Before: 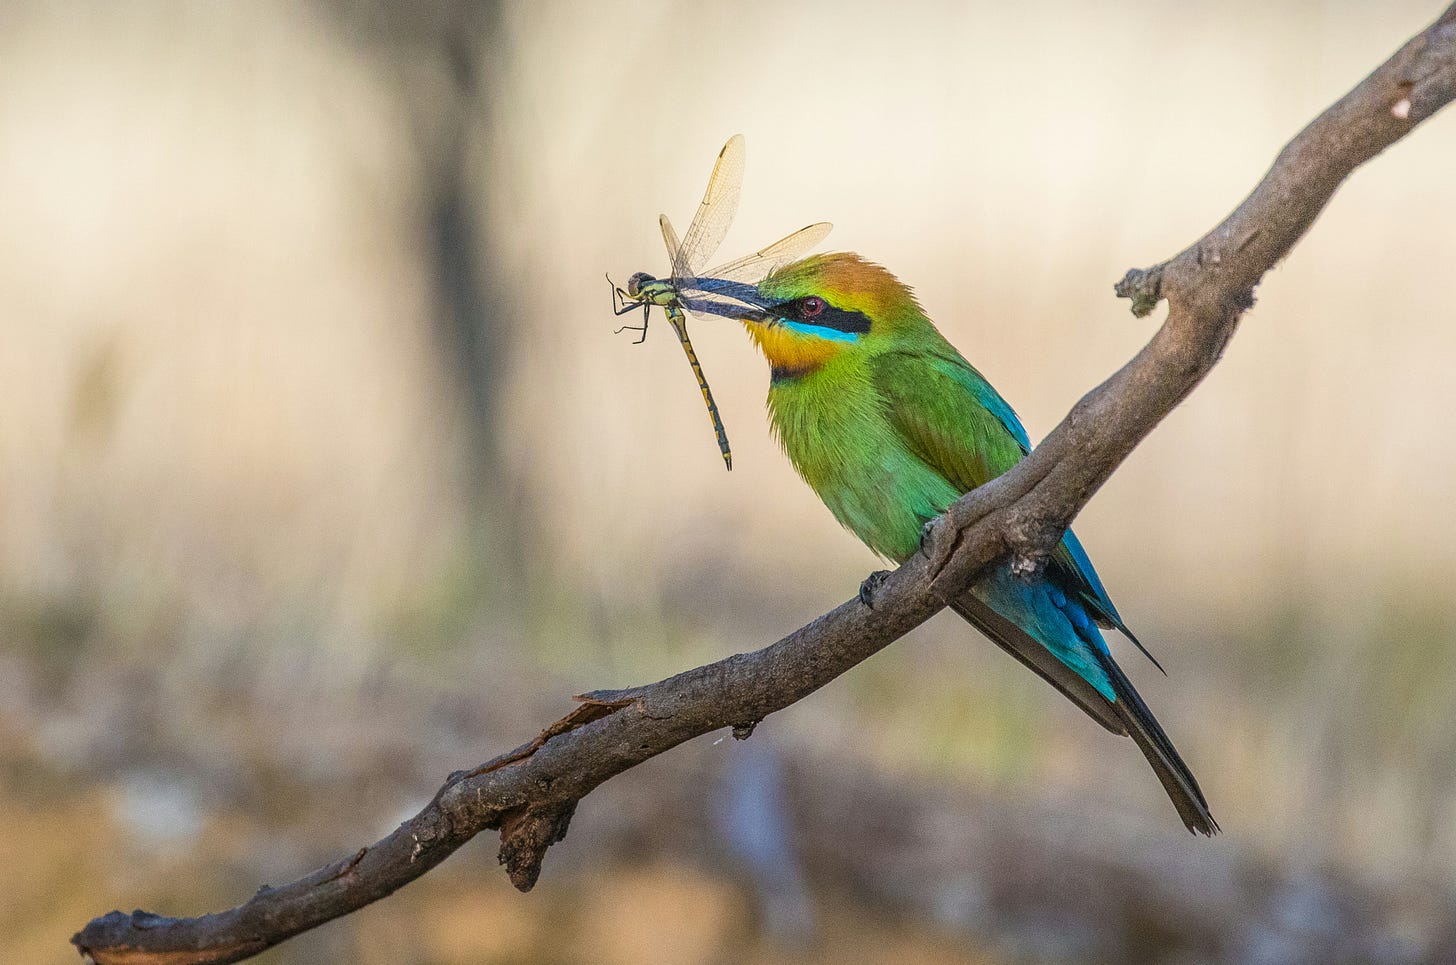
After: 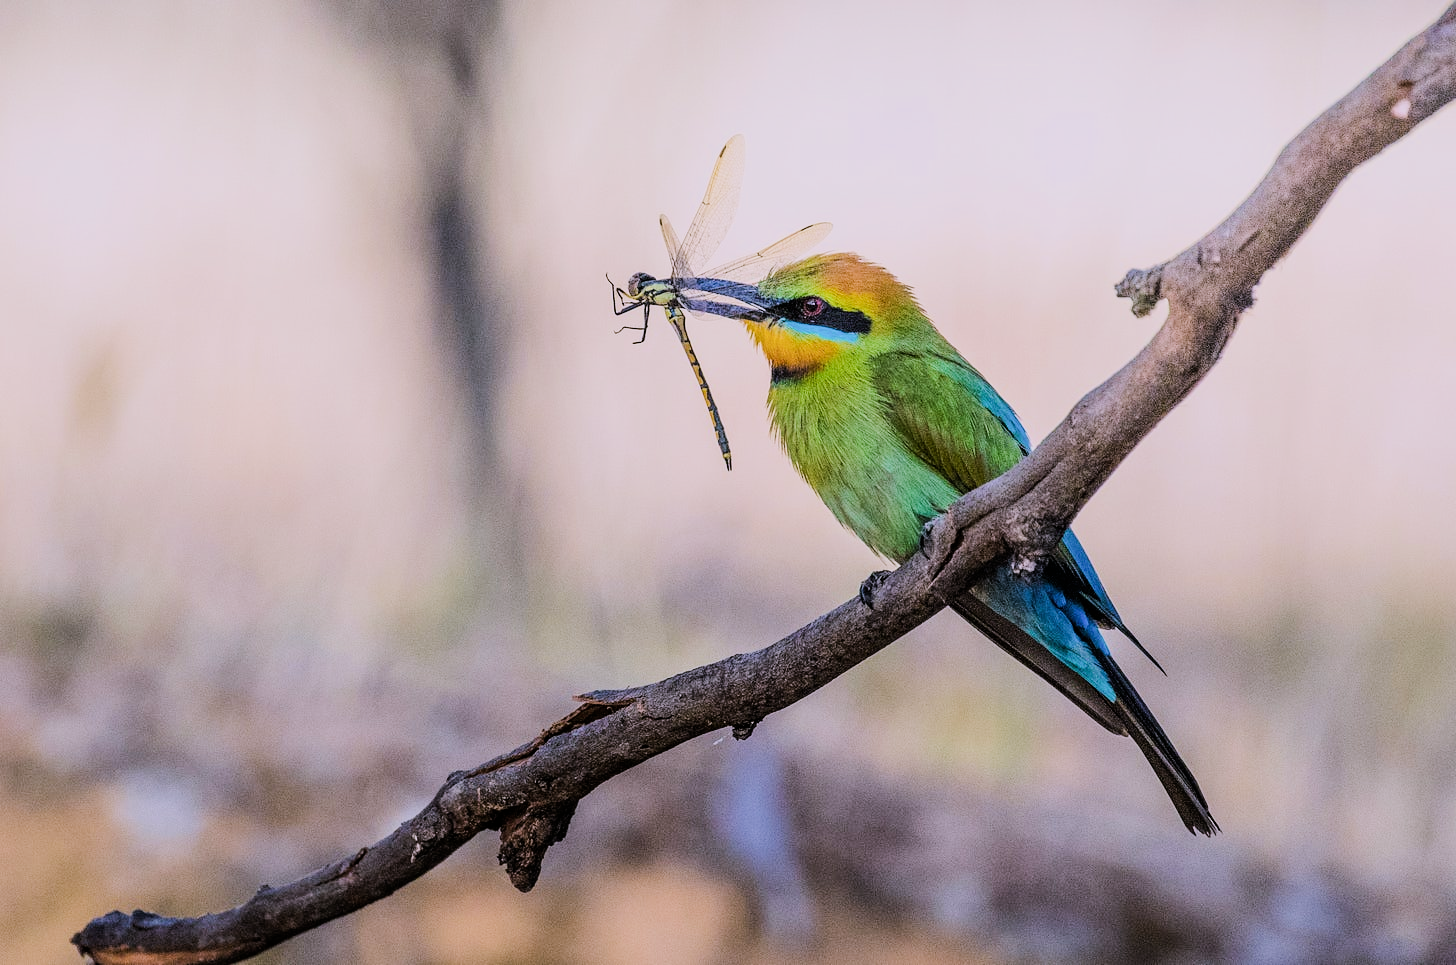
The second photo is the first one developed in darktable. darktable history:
white balance: red 1.042, blue 1.17
filmic rgb: black relative exposure -6.98 EV, white relative exposure 5.63 EV, hardness 2.86
tone equalizer: -8 EV -0.75 EV, -7 EV -0.7 EV, -6 EV -0.6 EV, -5 EV -0.4 EV, -3 EV 0.4 EV, -2 EV 0.6 EV, -1 EV 0.7 EV, +0 EV 0.75 EV, edges refinement/feathering 500, mask exposure compensation -1.57 EV, preserve details no
